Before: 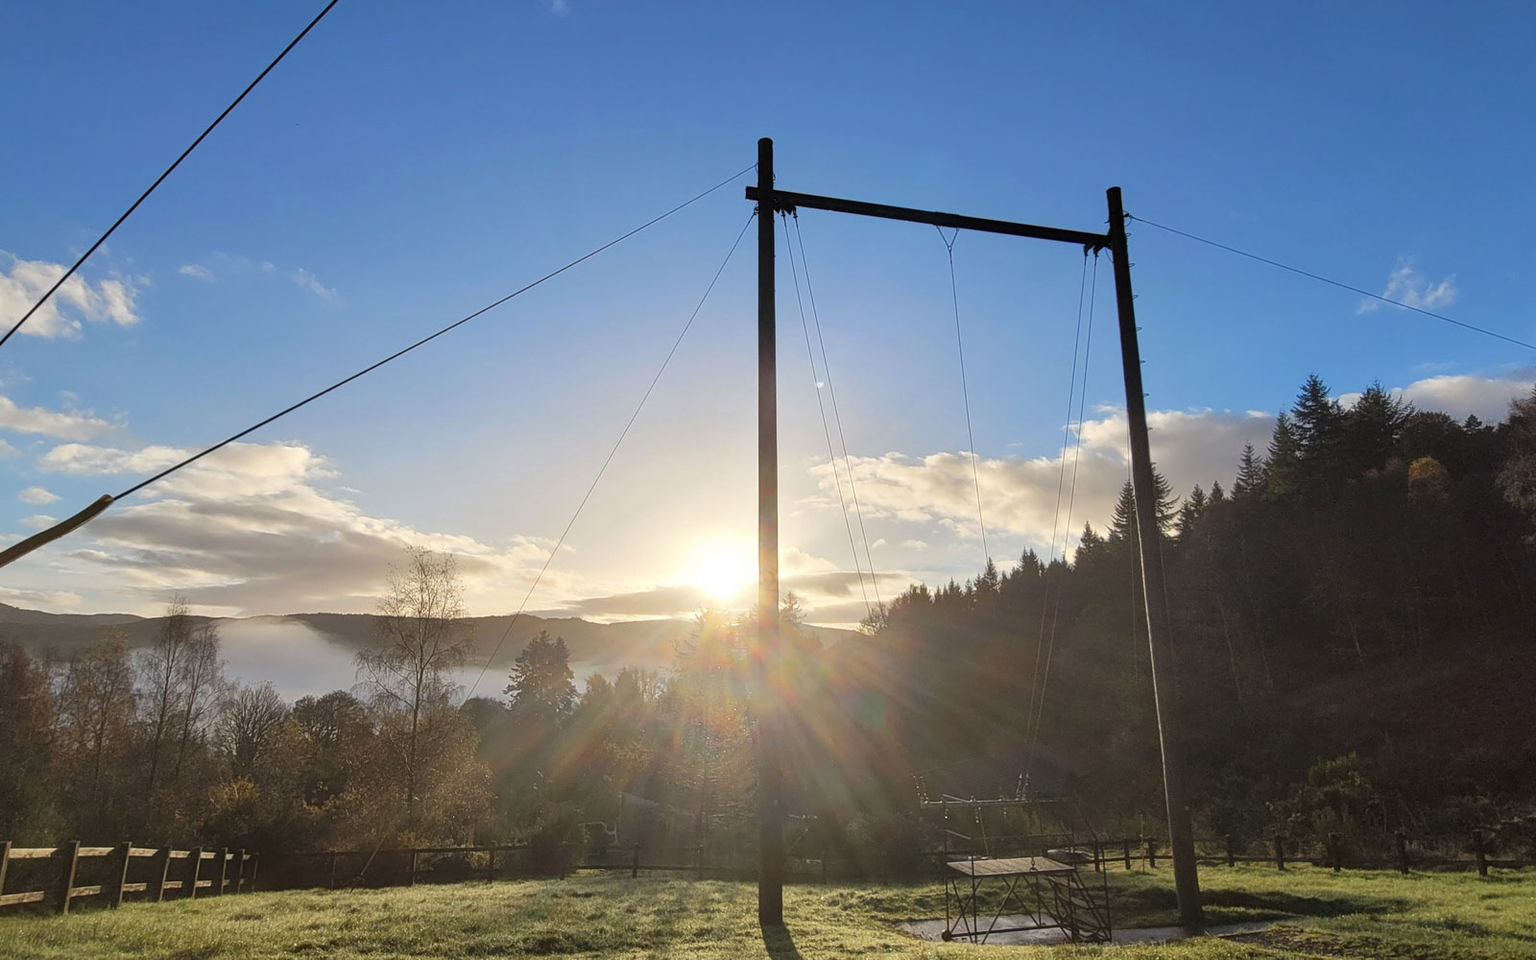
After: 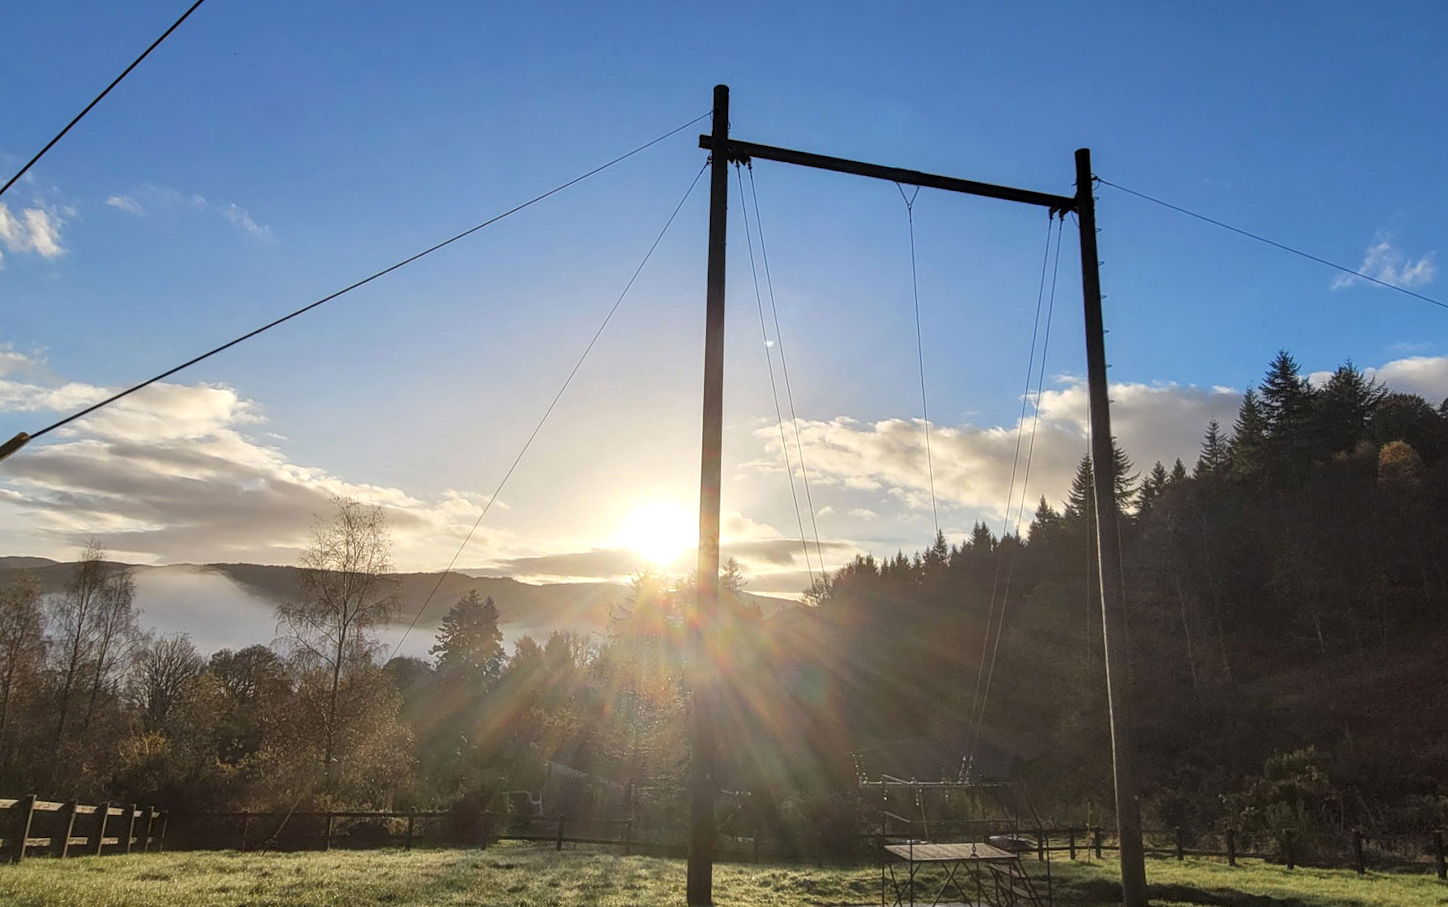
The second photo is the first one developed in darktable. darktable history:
crop and rotate: angle -1.98°, left 3.074%, top 3.577%, right 1.438%, bottom 0.717%
local contrast: on, module defaults
